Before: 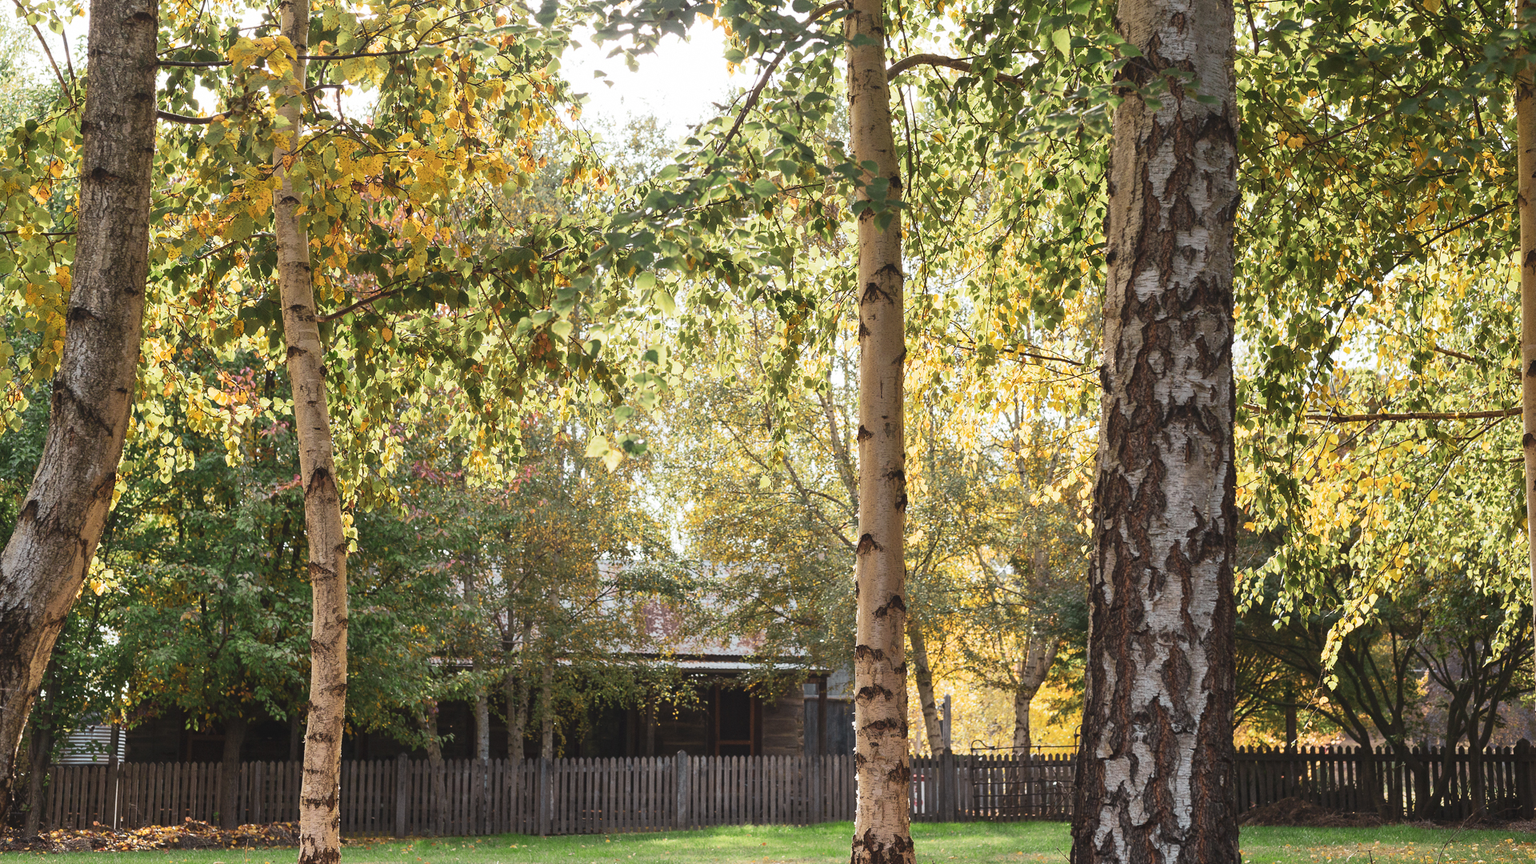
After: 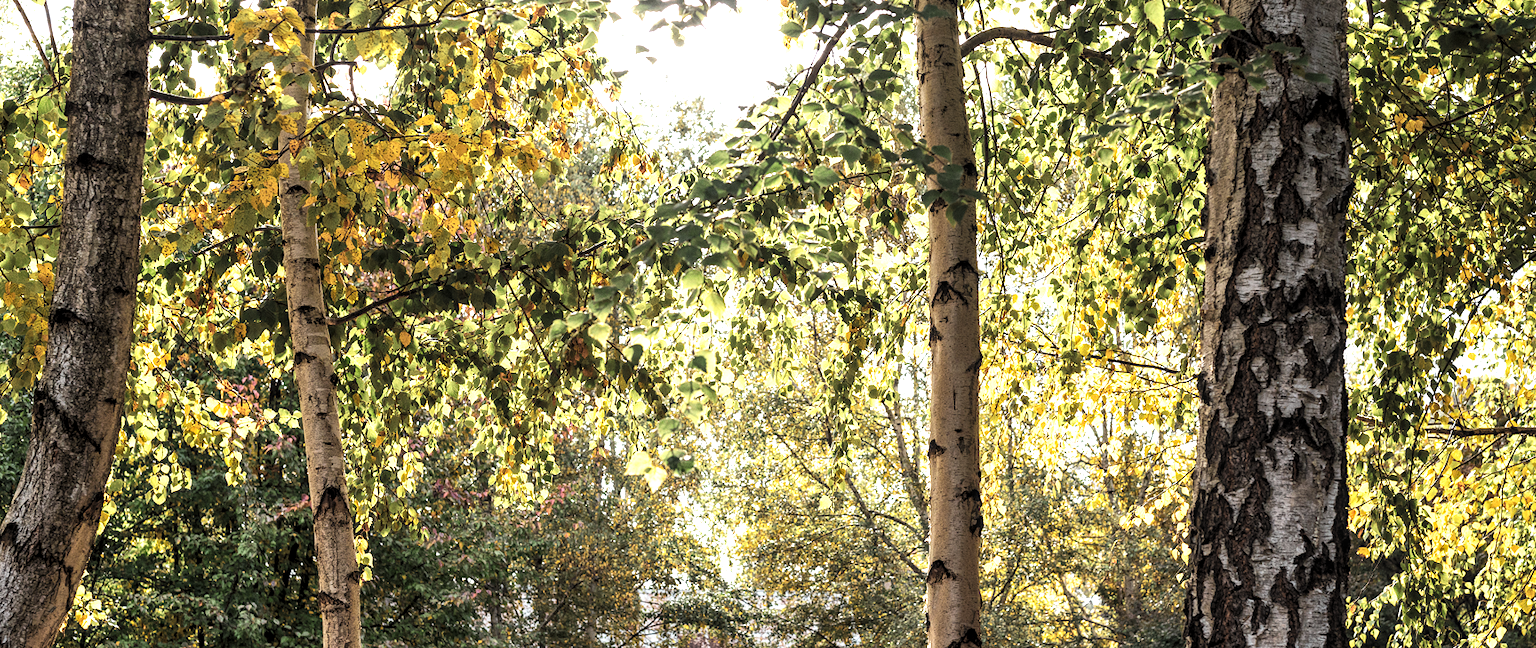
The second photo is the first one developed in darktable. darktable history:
local contrast: on, module defaults
crop: left 1.509%, top 3.452%, right 7.696%, bottom 28.452%
levels: levels [0.129, 0.519, 0.867]
